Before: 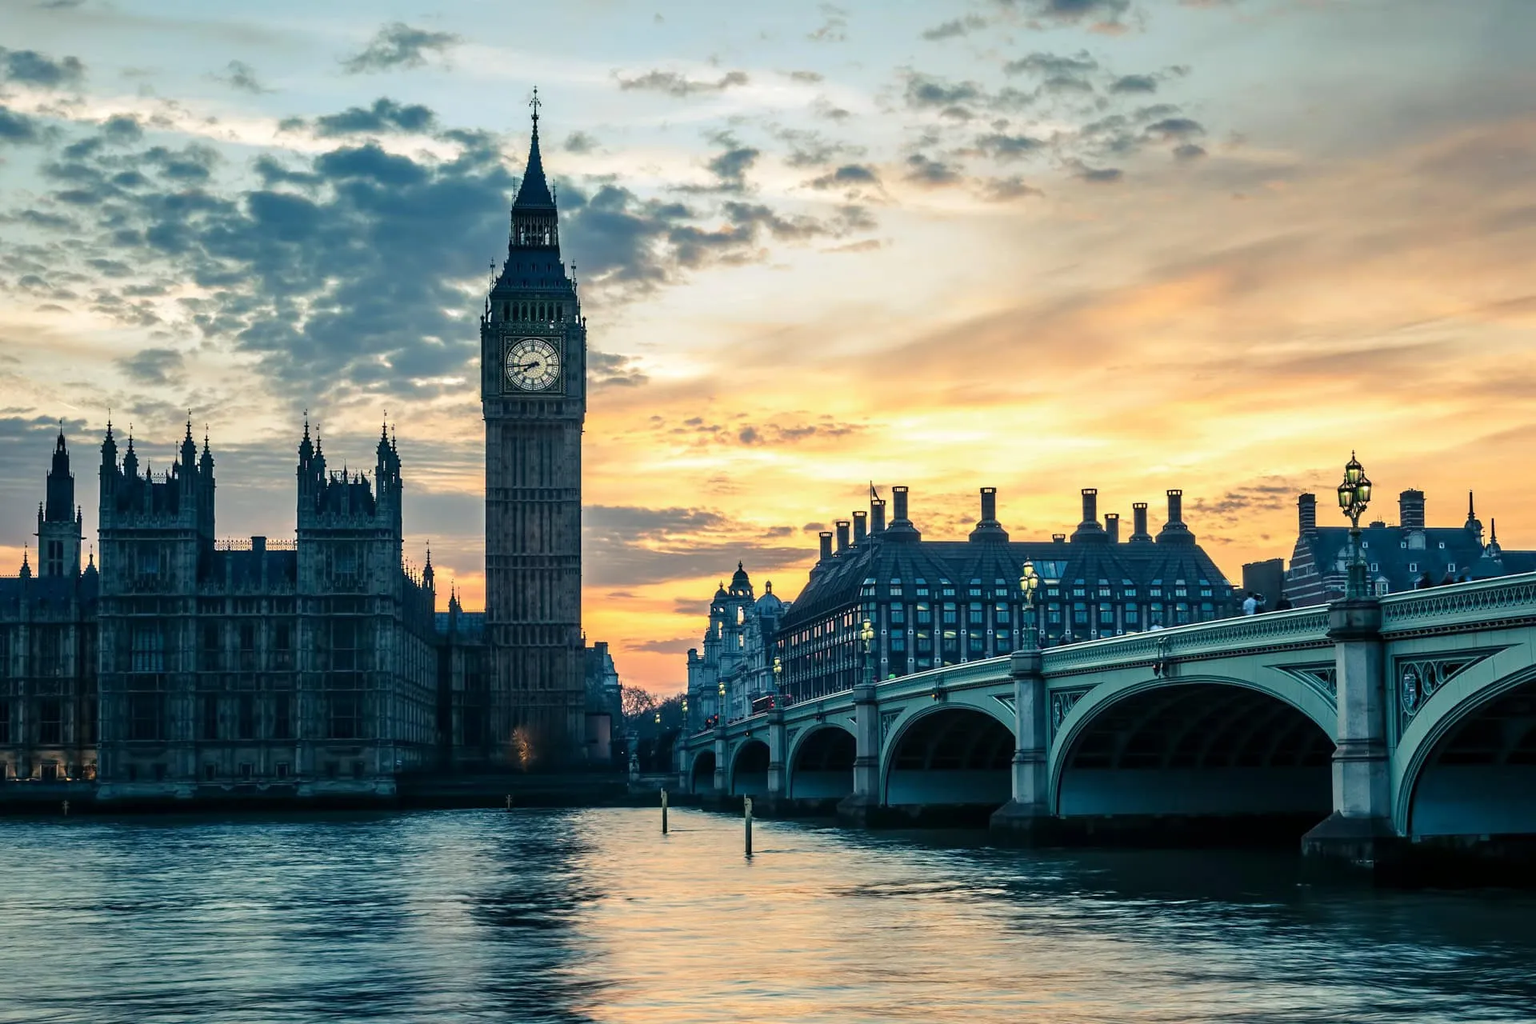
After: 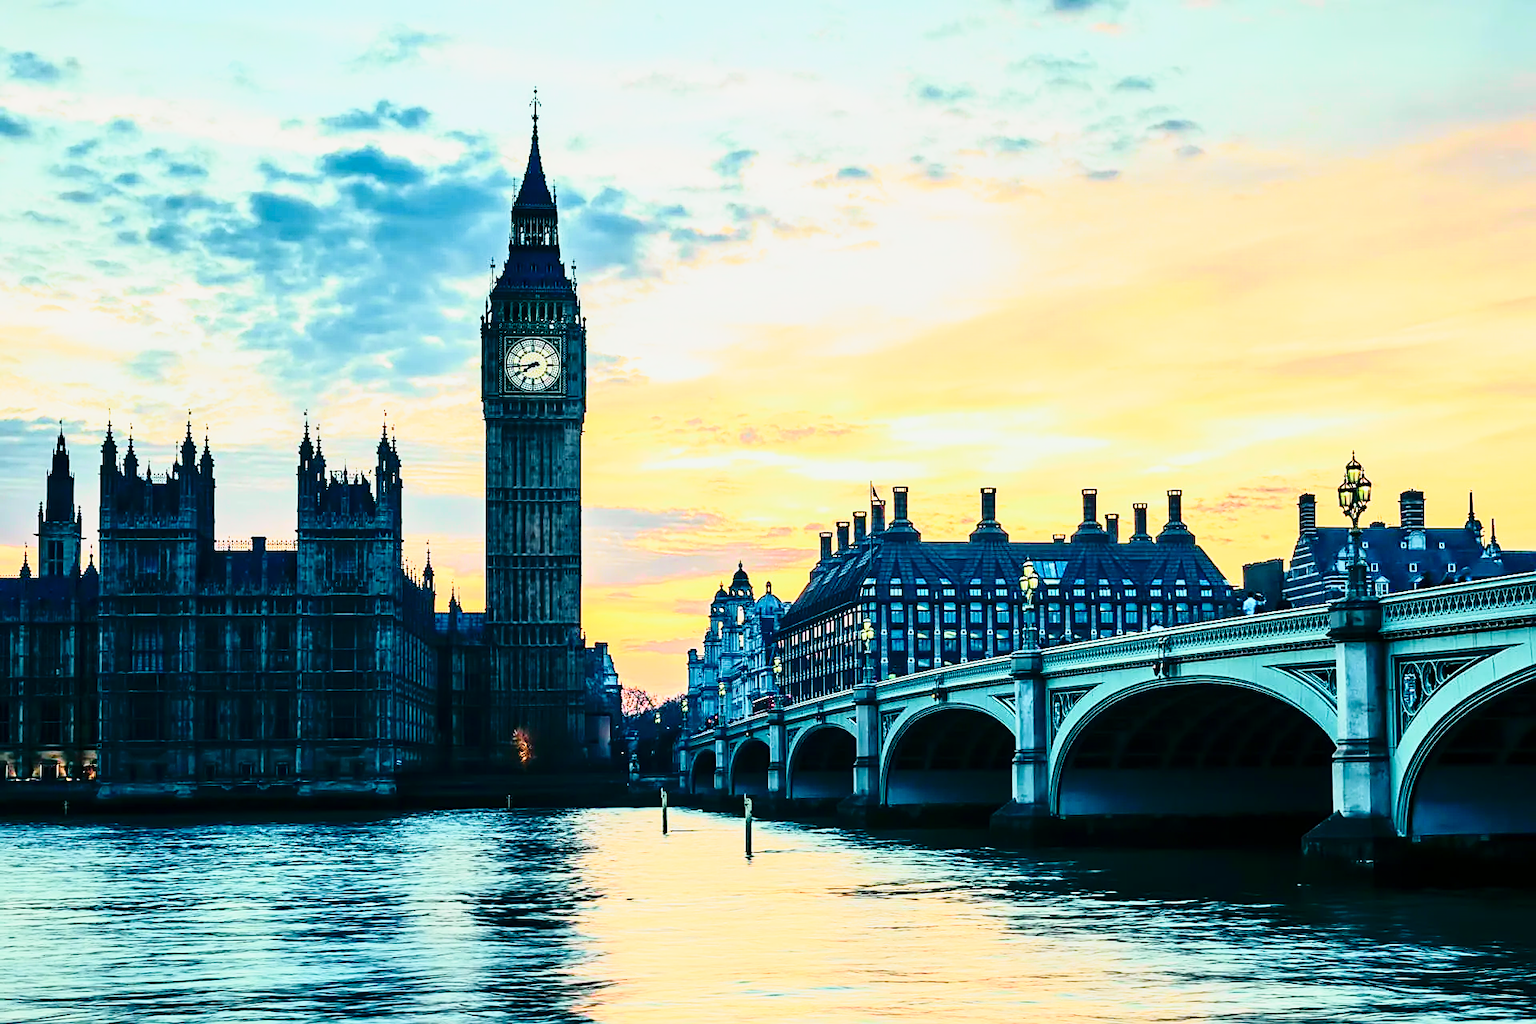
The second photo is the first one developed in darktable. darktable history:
base curve: curves: ch0 [(0, 0) (0.028, 0.03) (0.121, 0.232) (0.46, 0.748) (0.859, 0.968) (1, 1)], preserve colors none
tone curve: curves: ch0 [(0, 0) (0.046, 0.031) (0.163, 0.114) (0.391, 0.432) (0.488, 0.561) (0.695, 0.839) (0.785, 0.904) (1, 0.965)]; ch1 [(0, 0) (0.248, 0.252) (0.427, 0.412) (0.482, 0.462) (0.499, 0.497) (0.518, 0.52) (0.535, 0.577) (0.585, 0.623) (0.679, 0.743) (0.788, 0.809) (1, 1)]; ch2 [(0, 0) (0.313, 0.262) (0.427, 0.417) (0.473, 0.47) (0.503, 0.503) (0.523, 0.515) (0.557, 0.596) (0.598, 0.646) (0.708, 0.771) (1, 1)], color space Lab, independent channels, preserve colors none
sharpen: on, module defaults
velvia: on, module defaults
